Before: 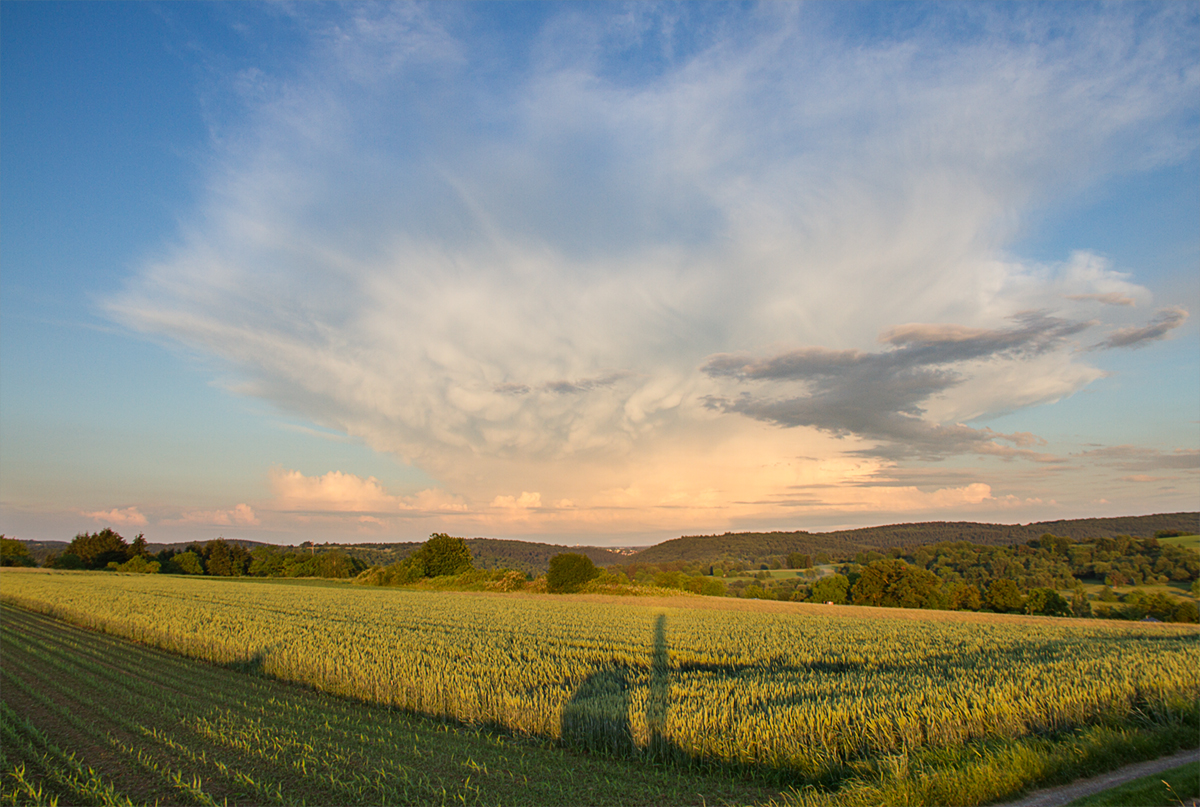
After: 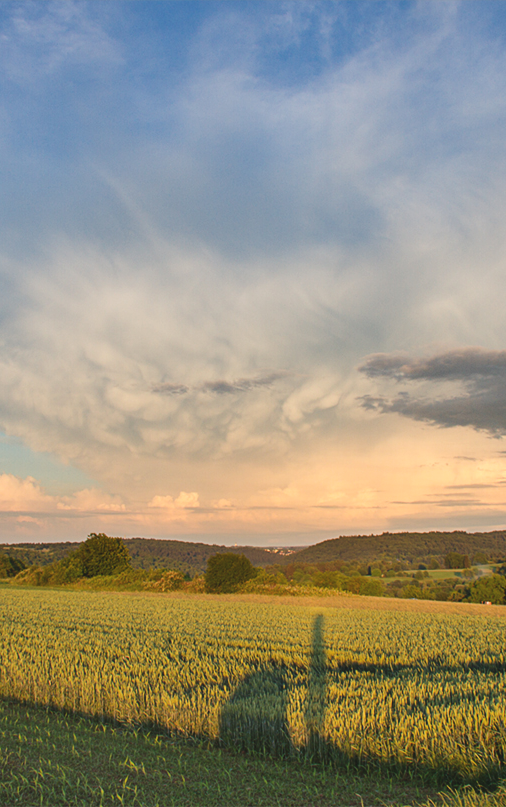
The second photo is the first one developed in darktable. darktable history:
crop: left 28.583%, right 29.231%
exposure: black level correction -0.008, exposure 0.067 EV, compensate highlight preservation false
shadows and highlights: soften with gaussian
